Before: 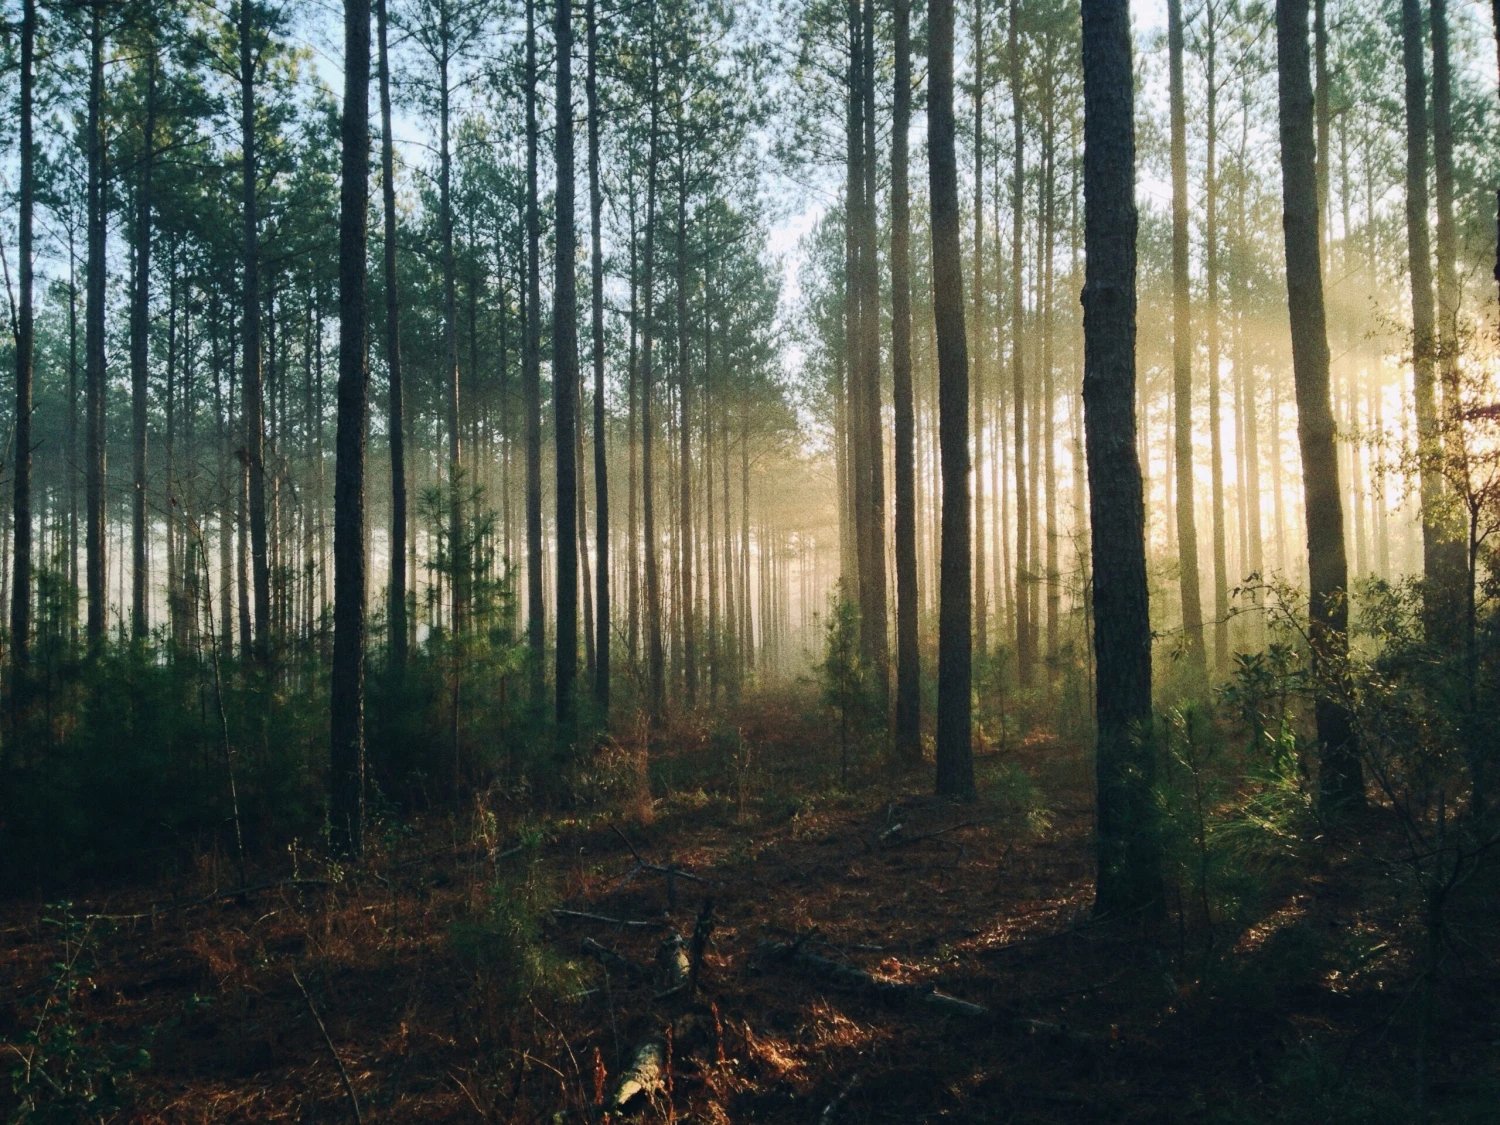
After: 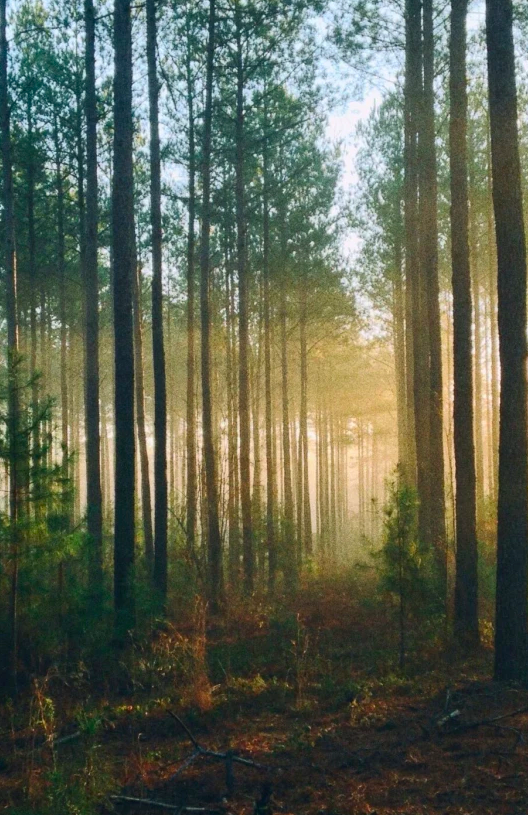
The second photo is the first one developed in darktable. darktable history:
exposure: compensate highlight preservation false
contrast brightness saturation: saturation 0.5
crop and rotate: left 29.476%, top 10.214%, right 35.32%, bottom 17.333%
